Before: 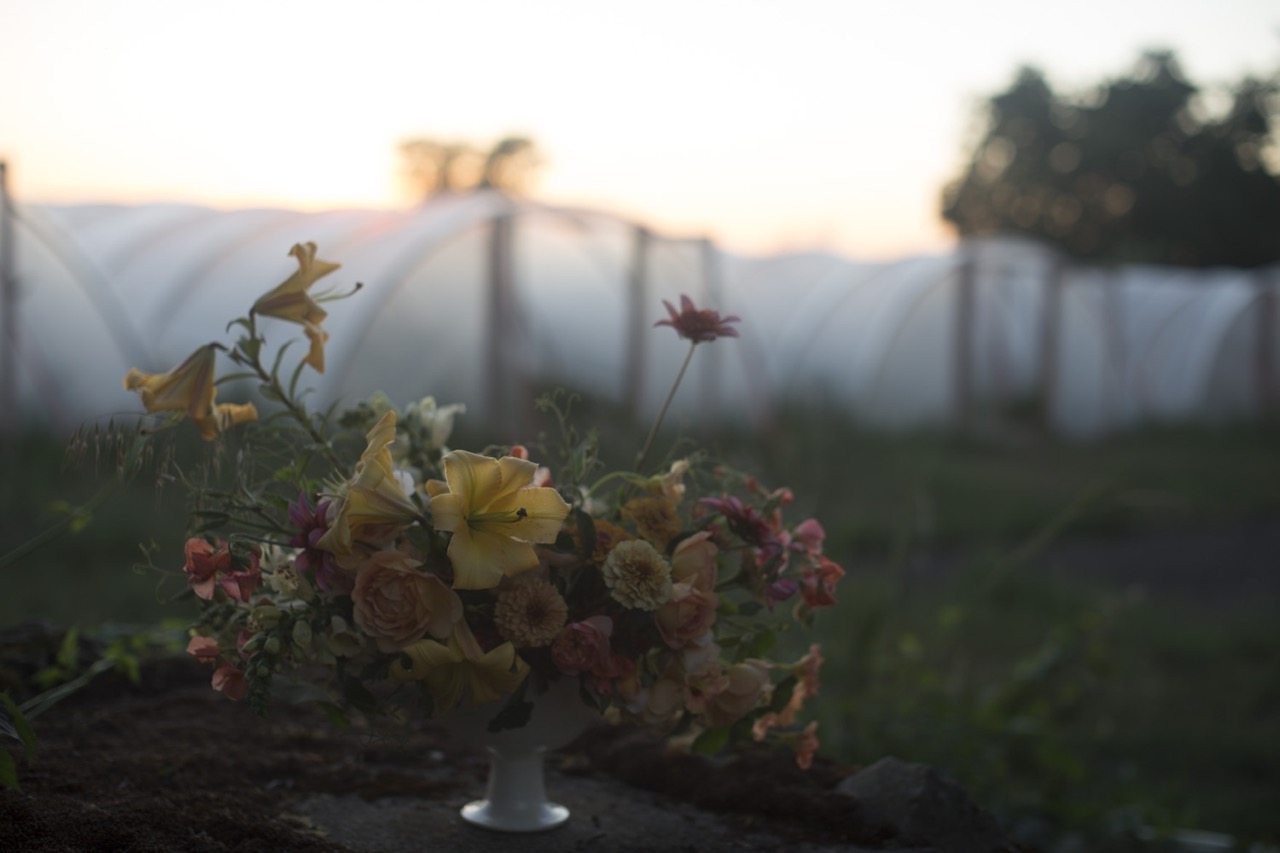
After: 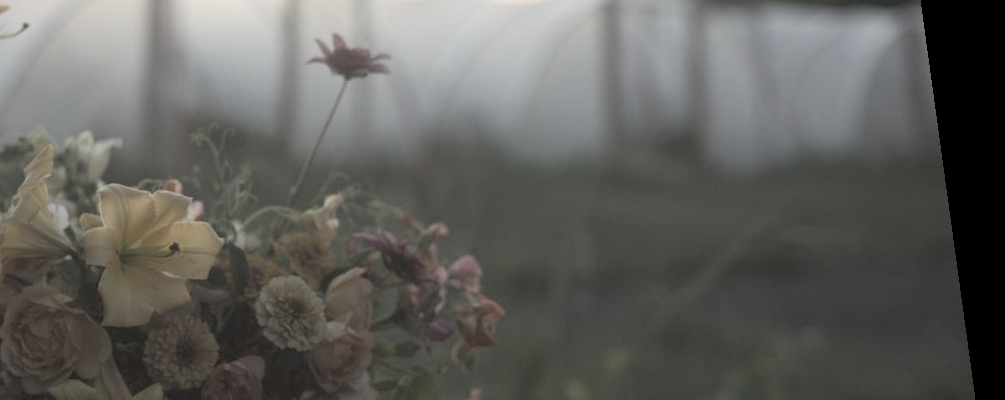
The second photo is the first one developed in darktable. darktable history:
rotate and perspective: rotation 0.128°, lens shift (vertical) -0.181, lens shift (horizontal) -0.044, shear 0.001, automatic cropping off
color correction: highlights b* 3
crop and rotate: left 27.938%, top 27.046%, bottom 27.046%
contrast brightness saturation: brightness 0.18, saturation -0.5
